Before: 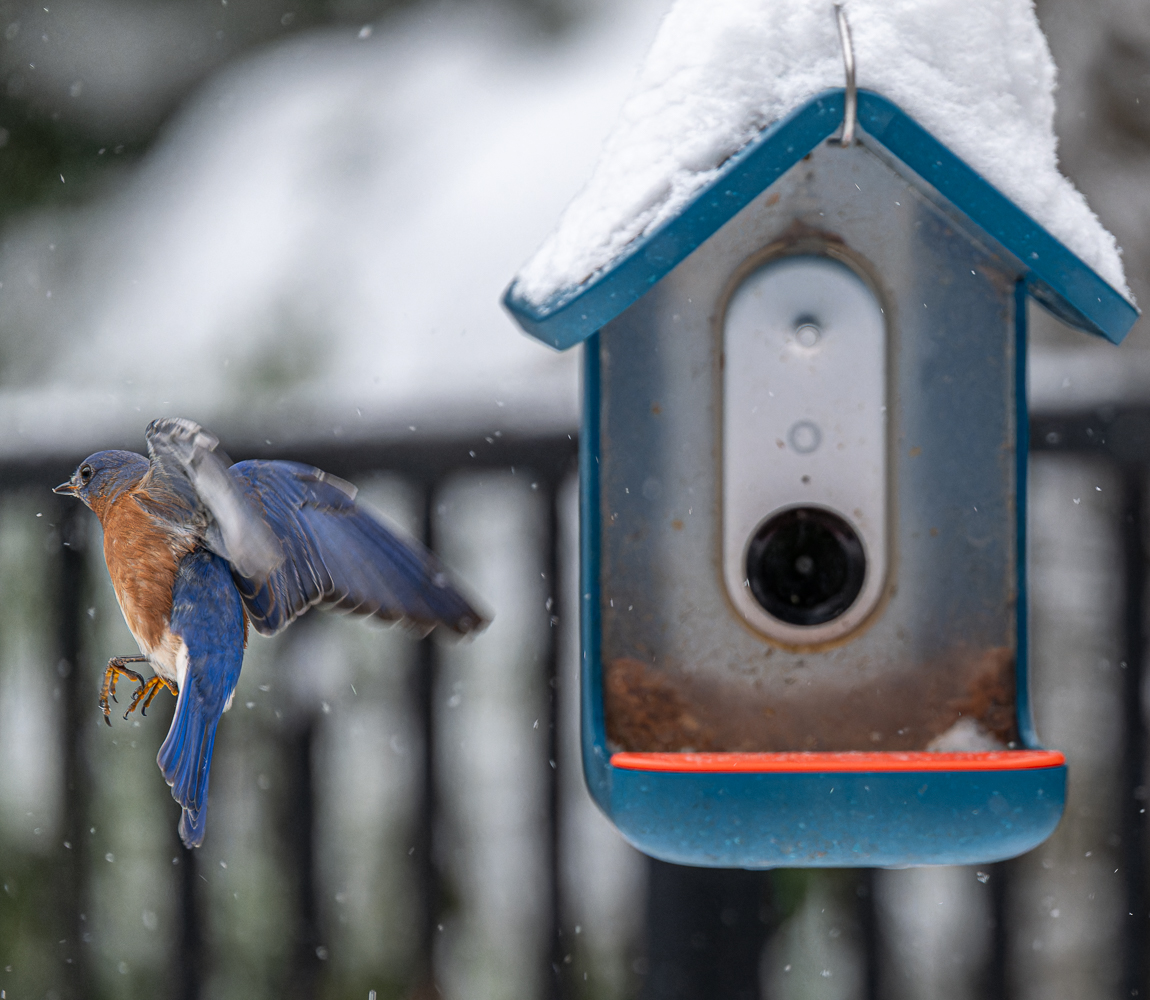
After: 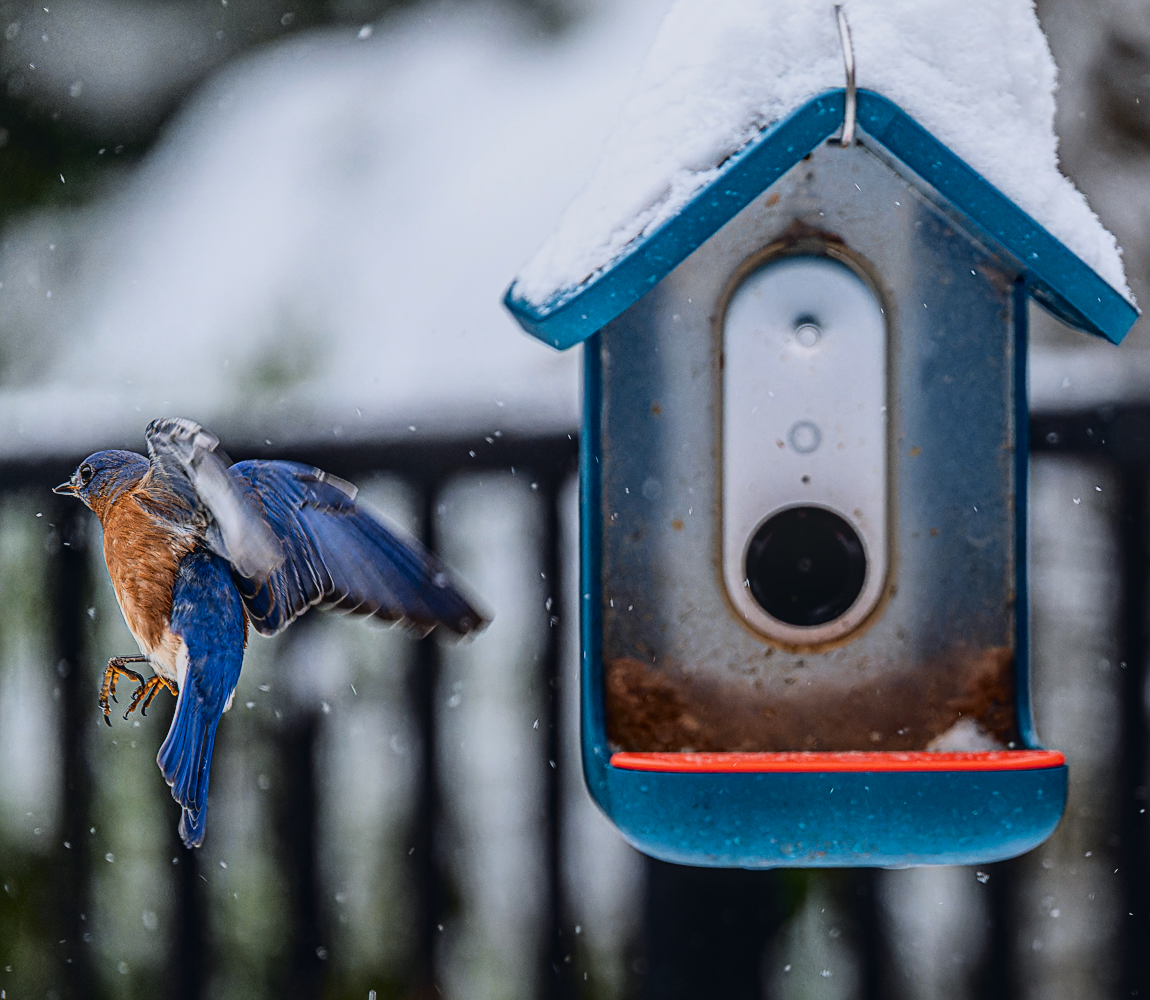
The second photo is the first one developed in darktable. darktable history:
filmic rgb: black relative exposure -7.65 EV, white relative exposure 4.56 EV, hardness 3.61
sharpen: on, module defaults
graduated density: rotation -180°, offset 24.95
local contrast: on, module defaults
tone curve: curves: ch0 [(0, 0.047) (0.15, 0.127) (0.46, 0.466) (0.751, 0.788) (1, 0.961)]; ch1 [(0, 0) (0.43, 0.408) (0.476, 0.469) (0.505, 0.501) (0.553, 0.557) (0.592, 0.58) (0.631, 0.625) (1, 1)]; ch2 [(0, 0) (0.505, 0.495) (0.55, 0.557) (0.583, 0.573) (1, 1)], color space Lab, independent channels, preserve colors none
color balance: lift [1, 1.001, 0.999, 1.001], gamma [1, 1.004, 1.007, 0.993], gain [1, 0.991, 0.987, 1.013], contrast 10%, output saturation 120%
